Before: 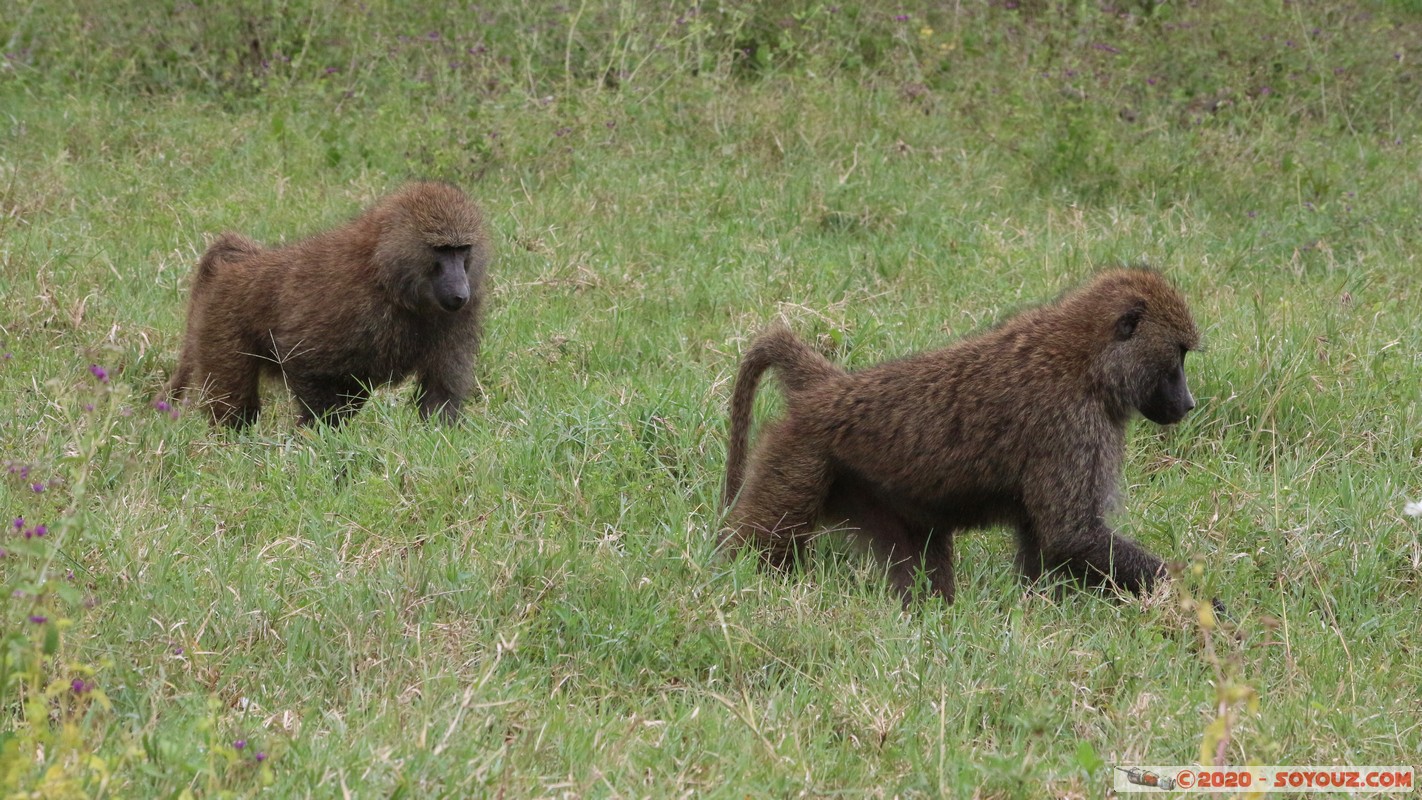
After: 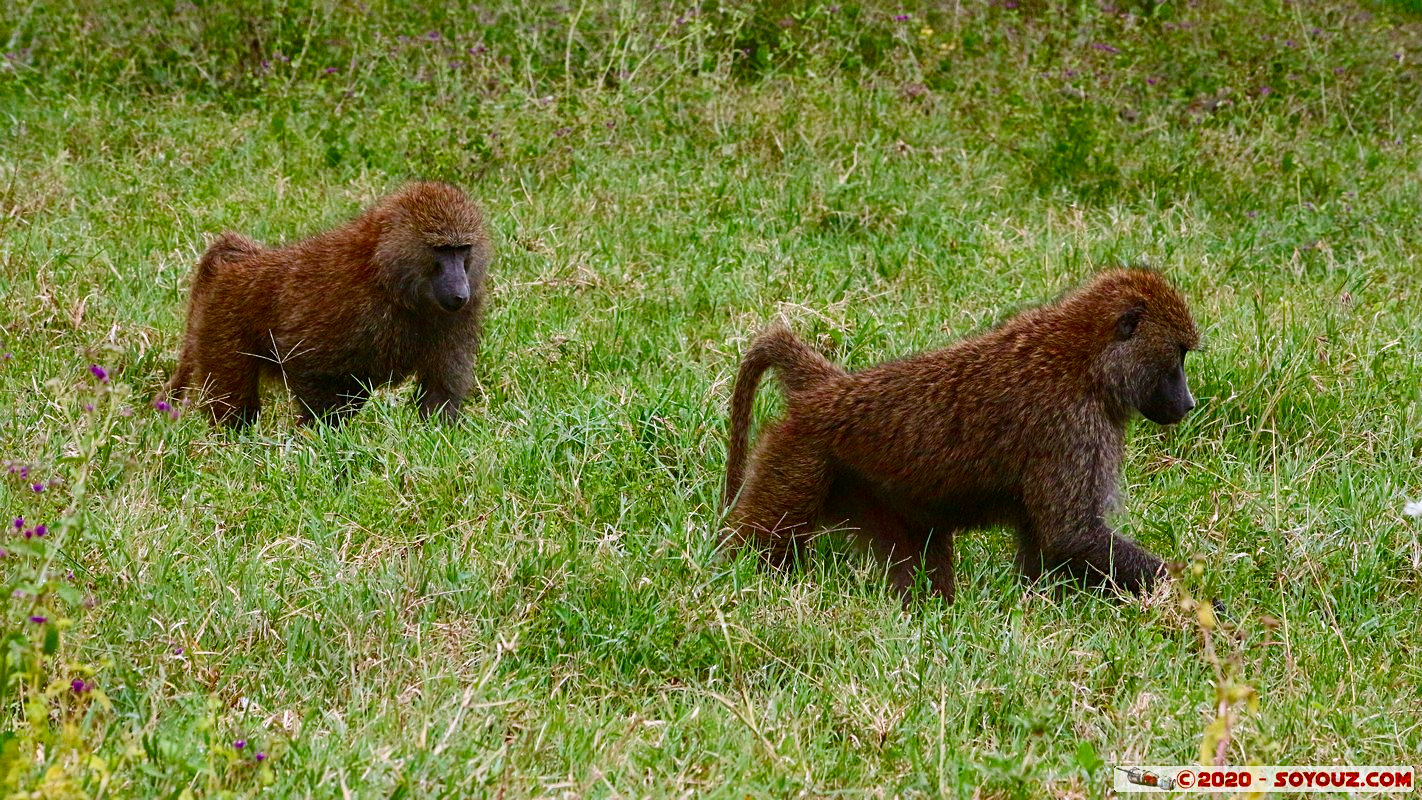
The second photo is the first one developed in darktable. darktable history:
contrast brightness saturation: contrast 0.182, saturation 0.298
color correction: highlights a* -0.079, highlights b* -5.26, shadows a* -0.135, shadows b* -0.134
sharpen: radius 2.142, amount 0.382, threshold 0.156
color balance rgb: shadows lift › chroma 0.866%, shadows lift › hue 110.24°, highlights gain › chroma 0.276%, highlights gain › hue 331.89°, perceptual saturation grading › global saturation 26.185%, perceptual saturation grading › highlights -27.971%, perceptual saturation grading › mid-tones 15.792%, perceptual saturation grading › shadows 32.82%, global vibrance 10.236%, saturation formula JzAzBz (2021)
